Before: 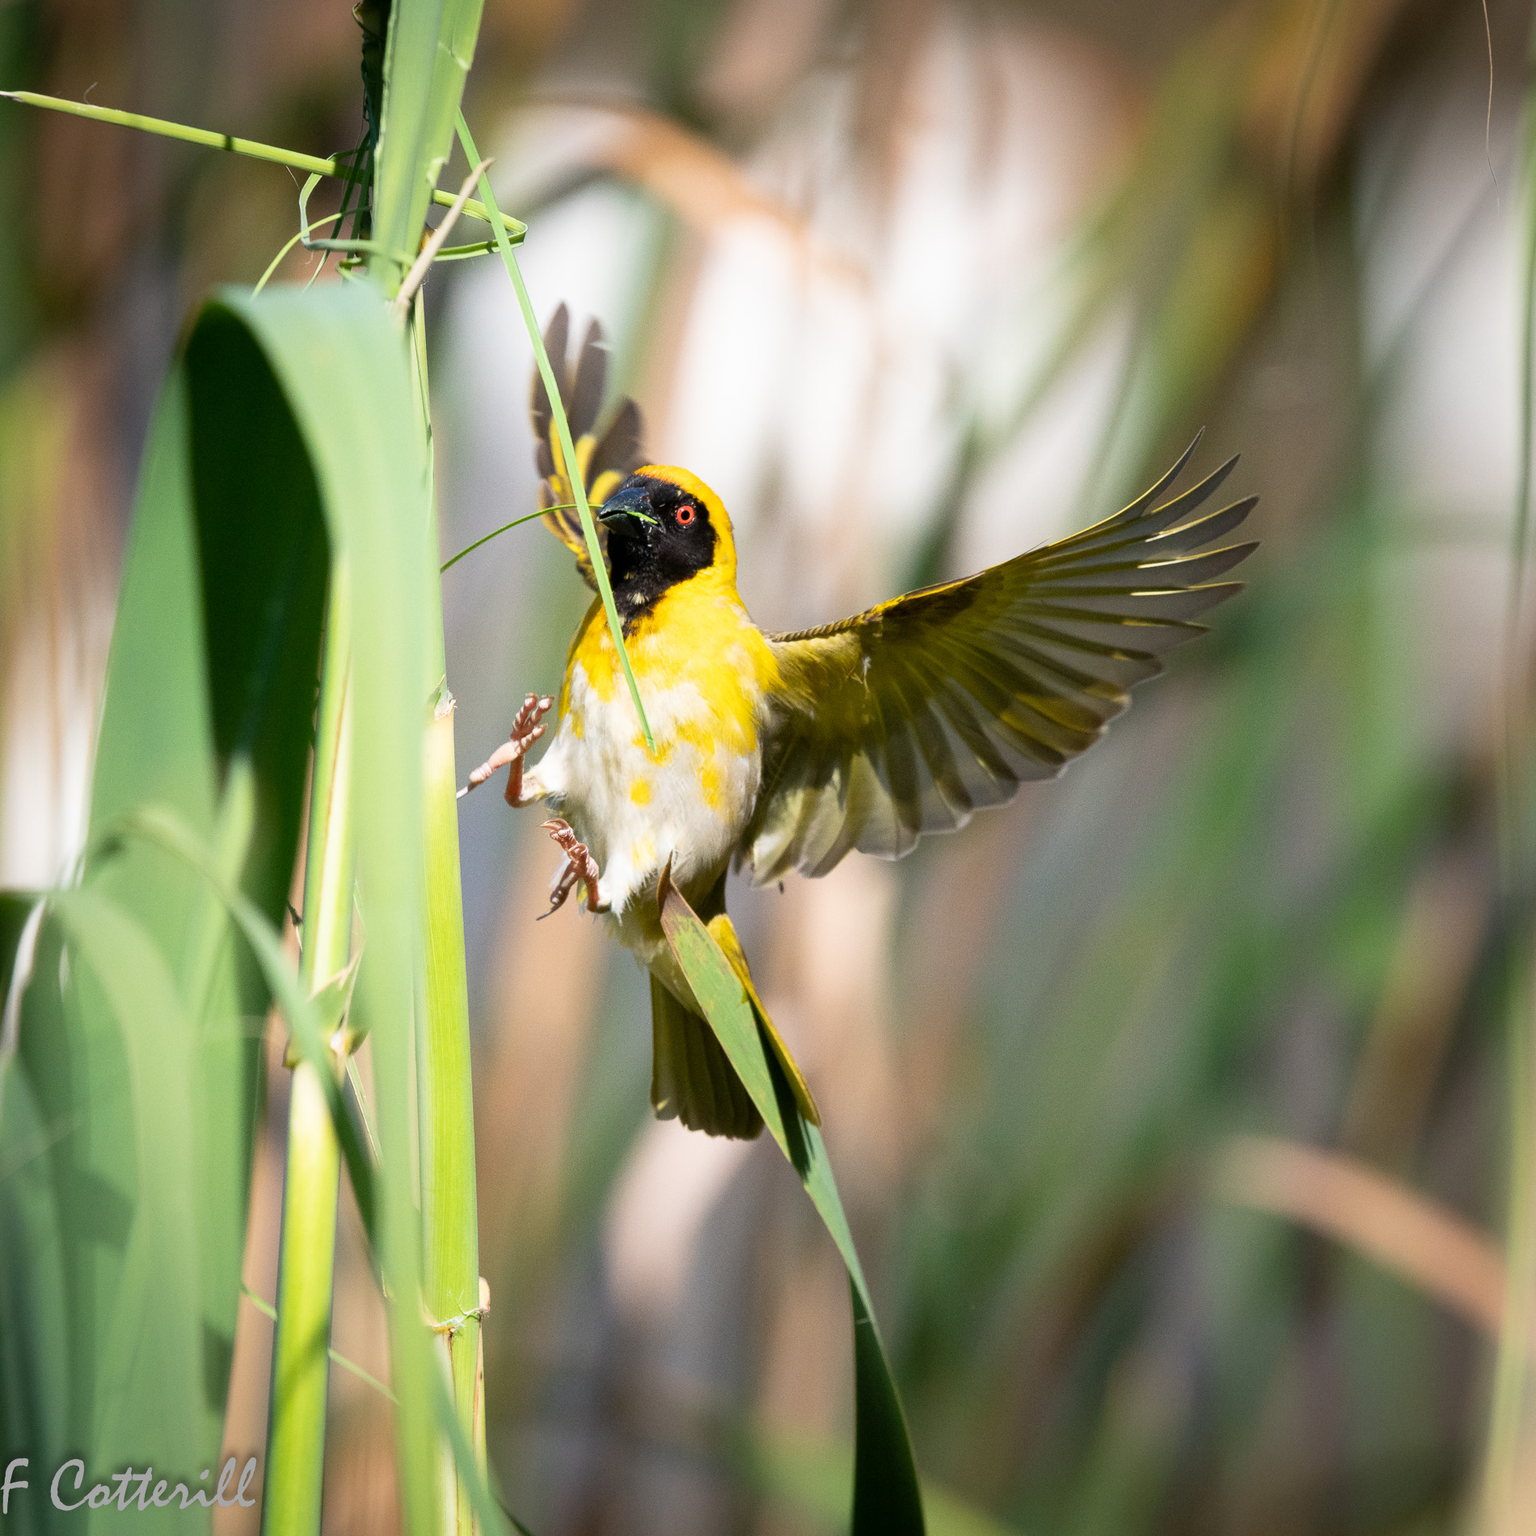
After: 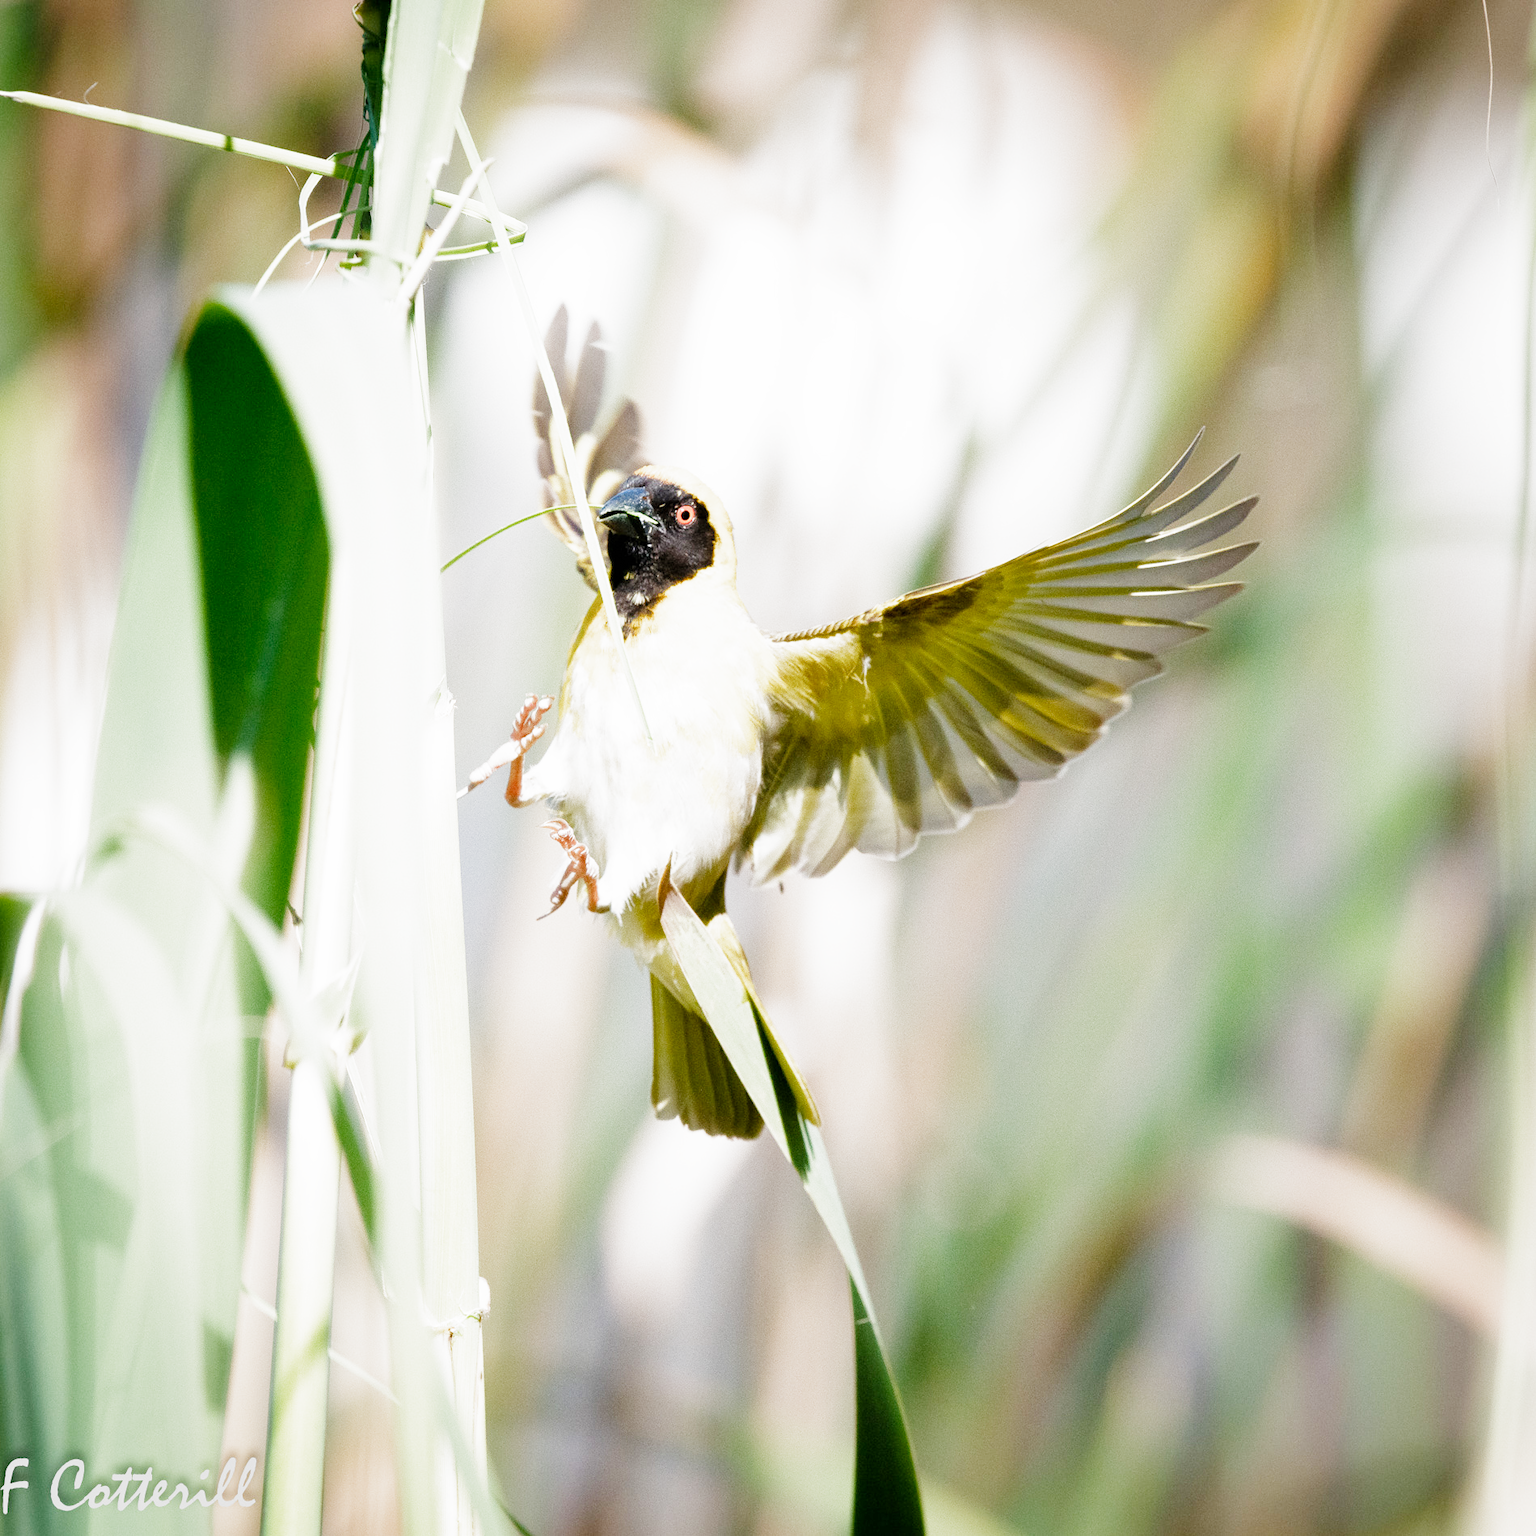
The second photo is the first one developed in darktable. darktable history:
filmic rgb: black relative exposure -7.65 EV, white relative exposure 4.56 EV, hardness 3.61, add noise in highlights 0, preserve chrominance no, color science v3 (2019), use custom middle-gray values true, contrast in highlights soft
exposure: exposure 2.025 EV, compensate exposure bias true, compensate highlight preservation false
